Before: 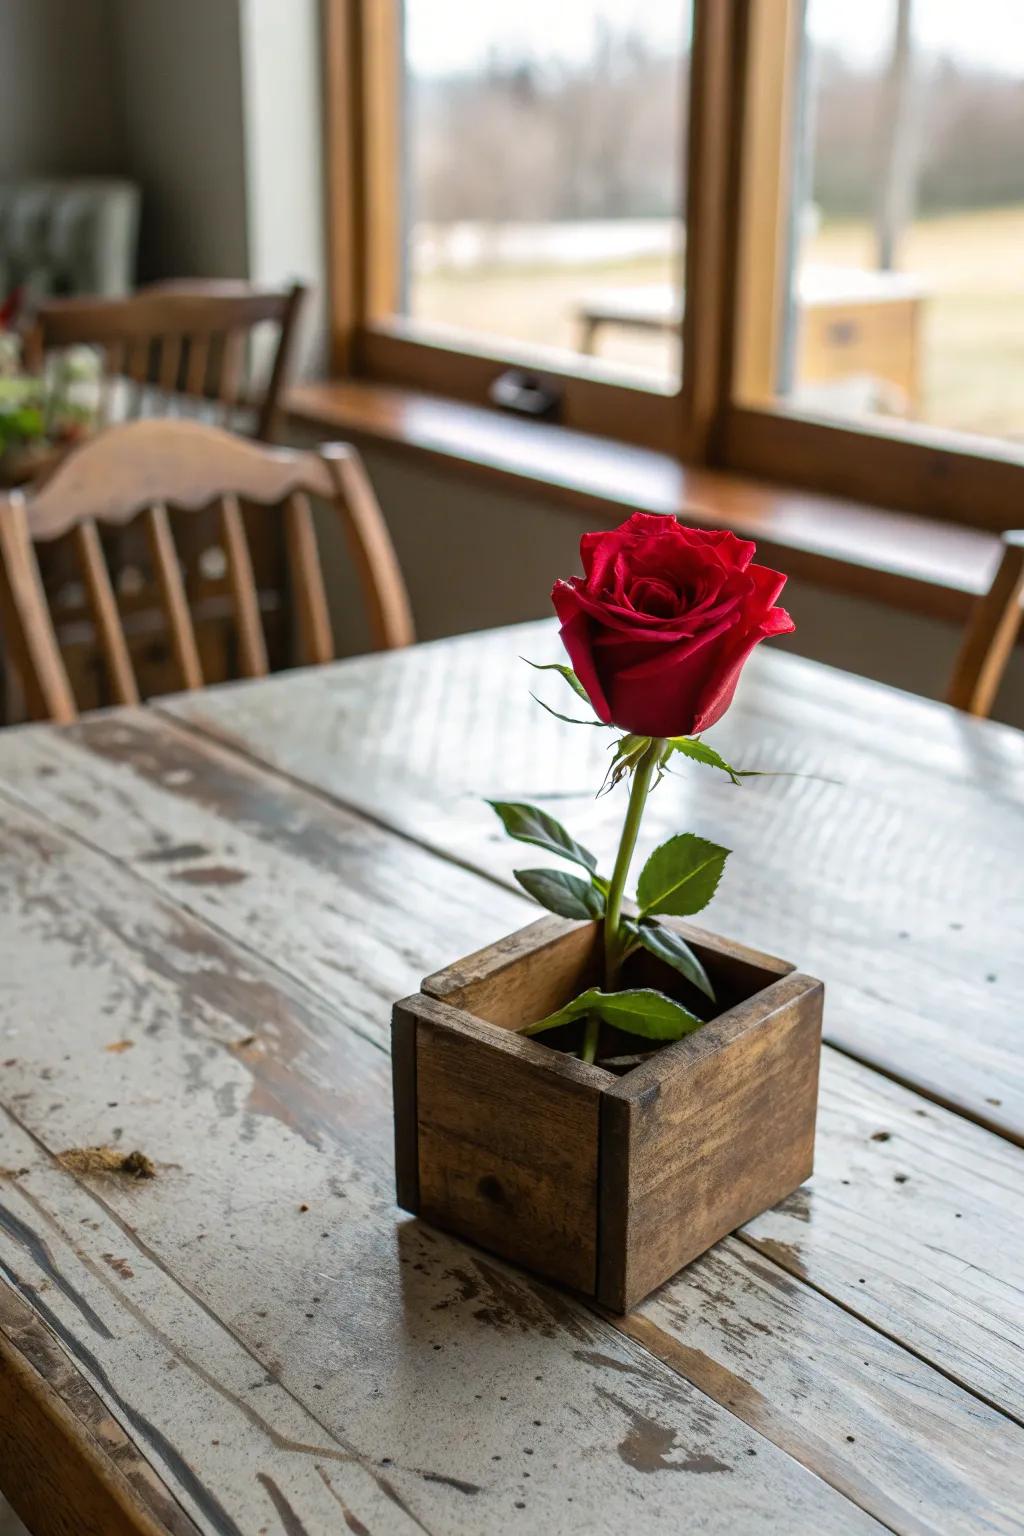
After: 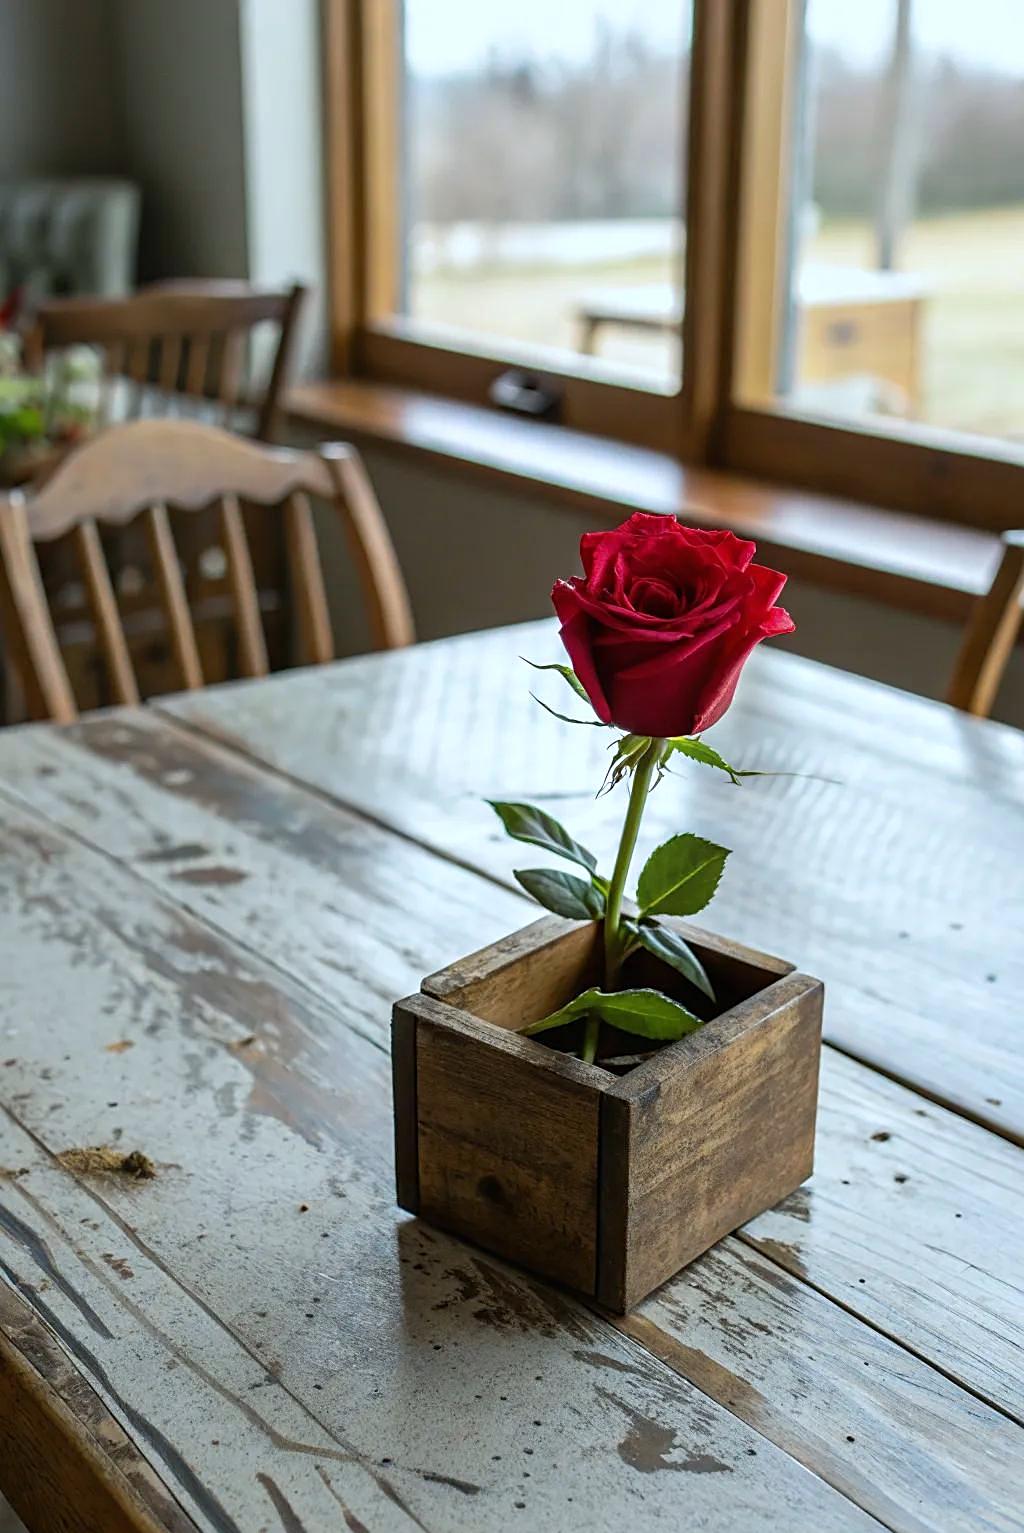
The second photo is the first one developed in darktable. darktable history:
white balance: red 0.925, blue 1.046
sharpen: on, module defaults
crop: top 0.05%, bottom 0.098%
